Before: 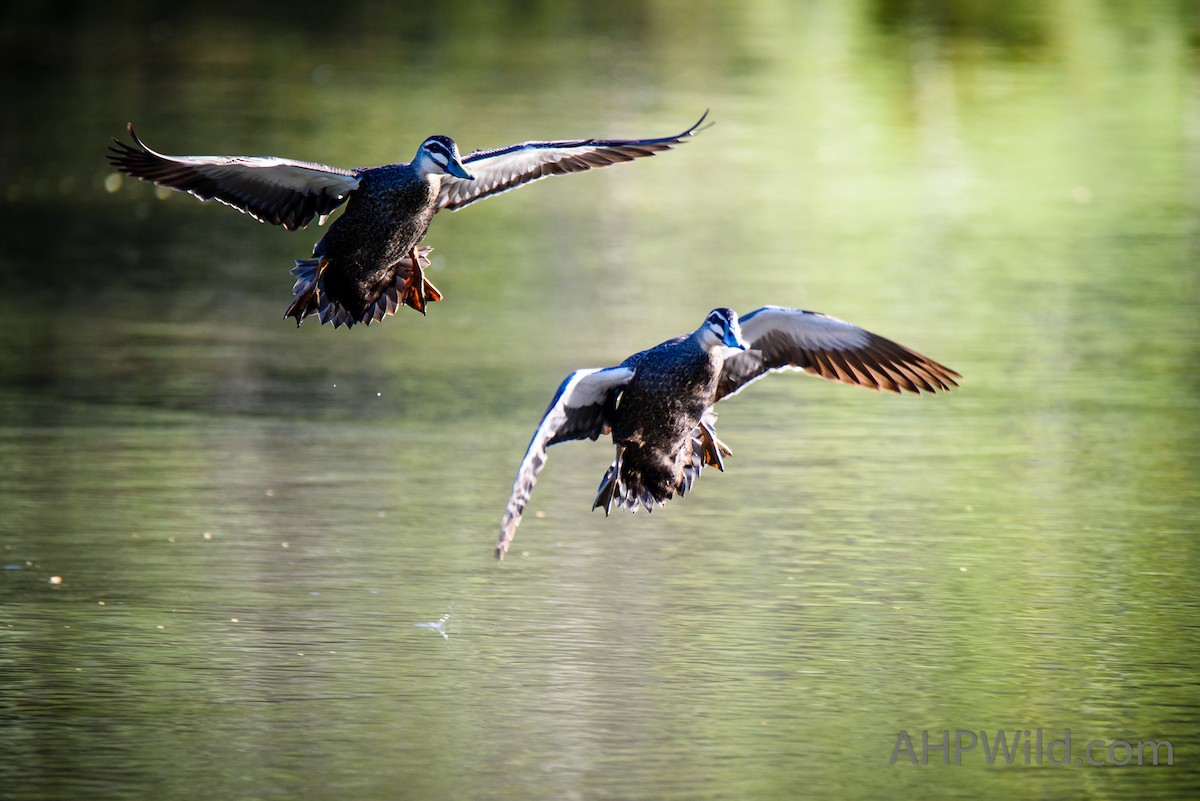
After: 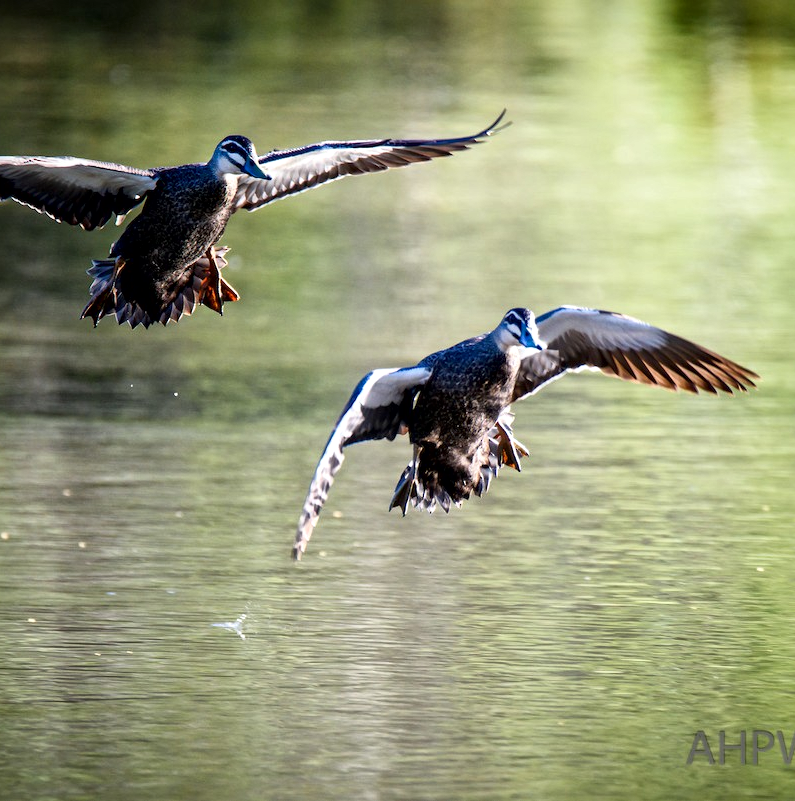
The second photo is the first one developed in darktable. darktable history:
contrast brightness saturation: contrast 0.071
local contrast: mode bilateral grid, contrast 21, coarseness 18, detail 163%, midtone range 0.2
crop: left 16.941%, right 16.773%
